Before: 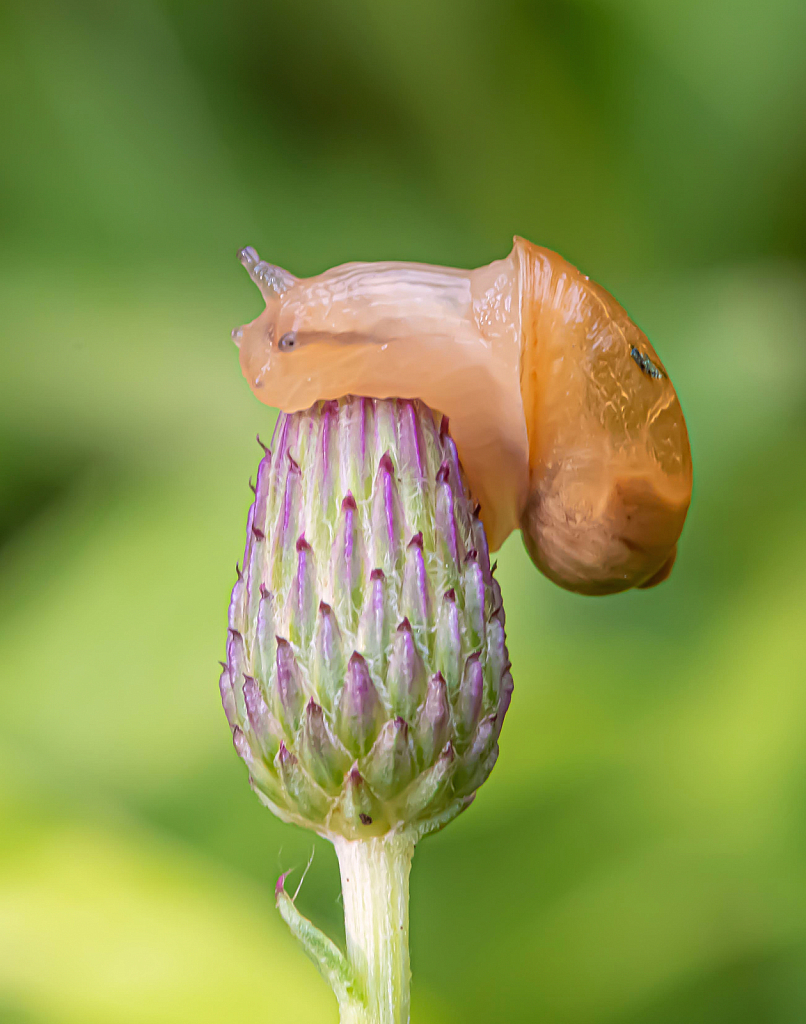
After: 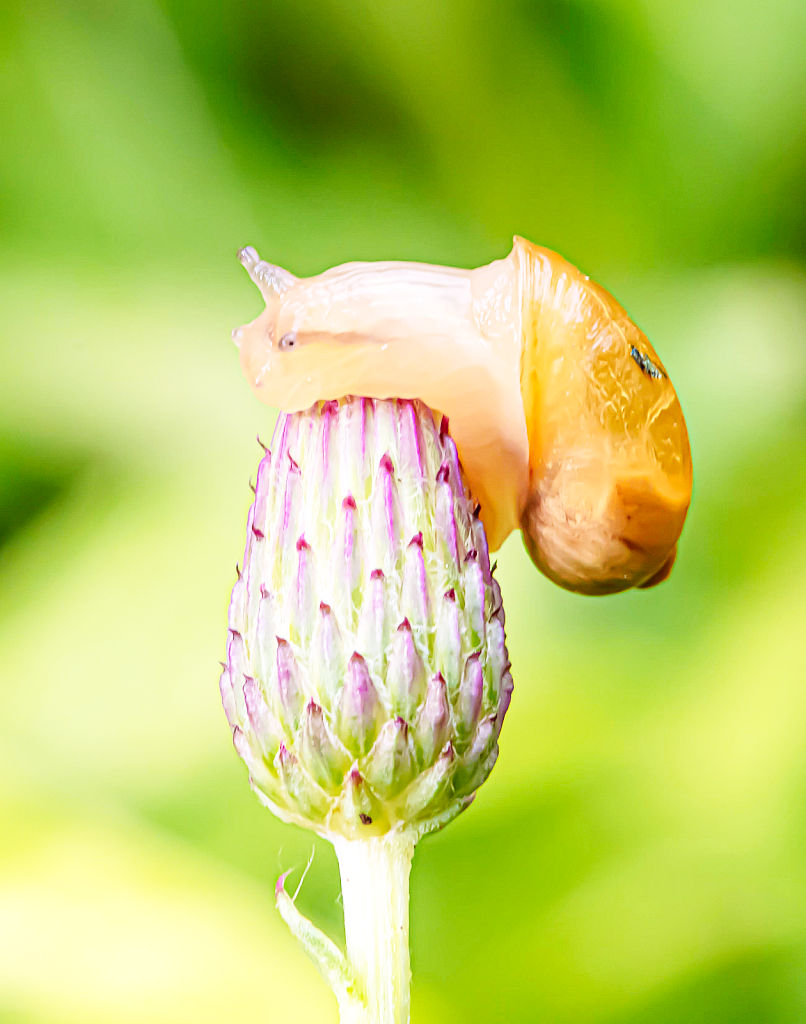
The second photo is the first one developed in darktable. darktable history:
tone equalizer: mask exposure compensation -0.496 EV
base curve: curves: ch0 [(0, 0.003) (0.001, 0.002) (0.006, 0.004) (0.02, 0.022) (0.048, 0.086) (0.094, 0.234) (0.162, 0.431) (0.258, 0.629) (0.385, 0.8) (0.548, 0.918) (0.751, 0.988) (1, 1)], preserve colors none
